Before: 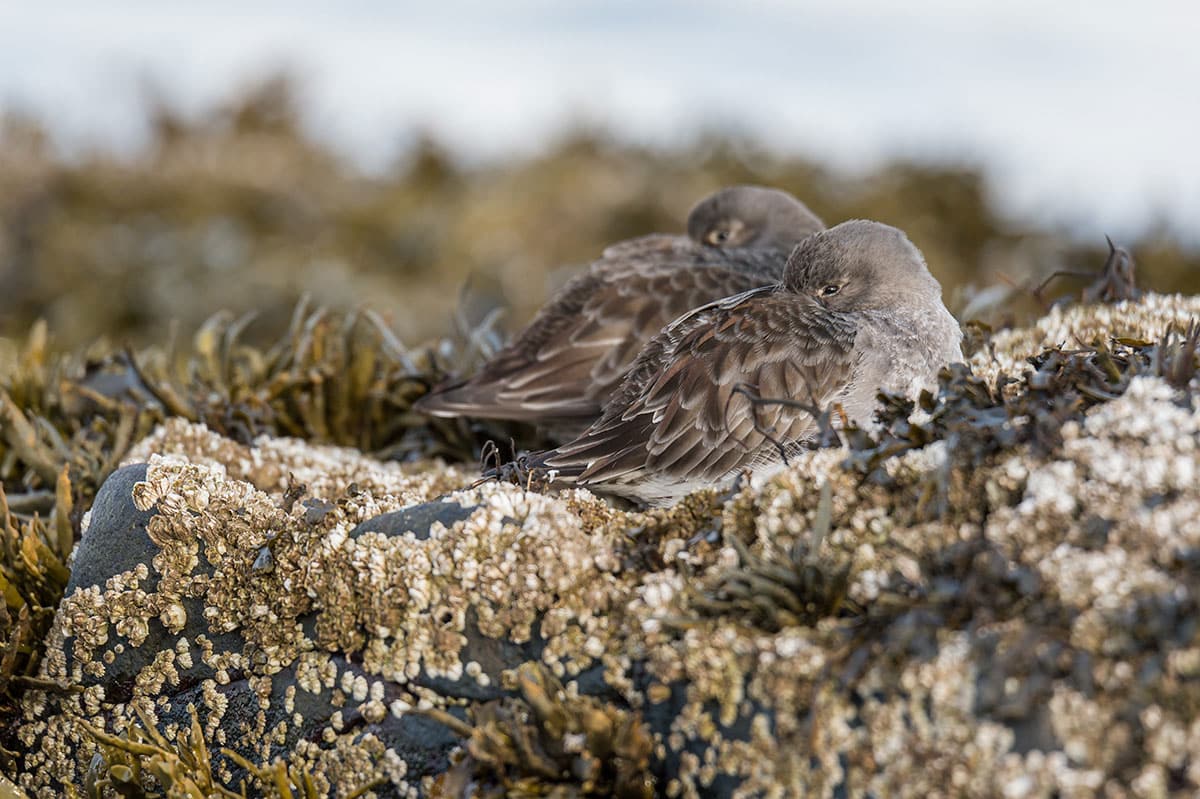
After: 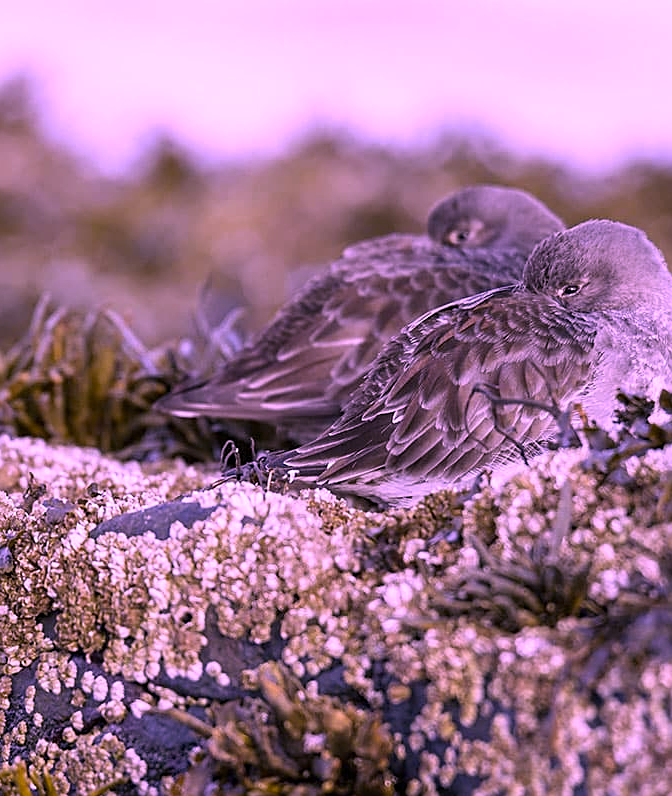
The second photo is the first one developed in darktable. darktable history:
white balance: red 0.98, blue 1.61
crop: left 21.674%, right 22.086%
color correction: highlights a* 21.88, highlights b* 22.25
sharpen: on, module defaults
